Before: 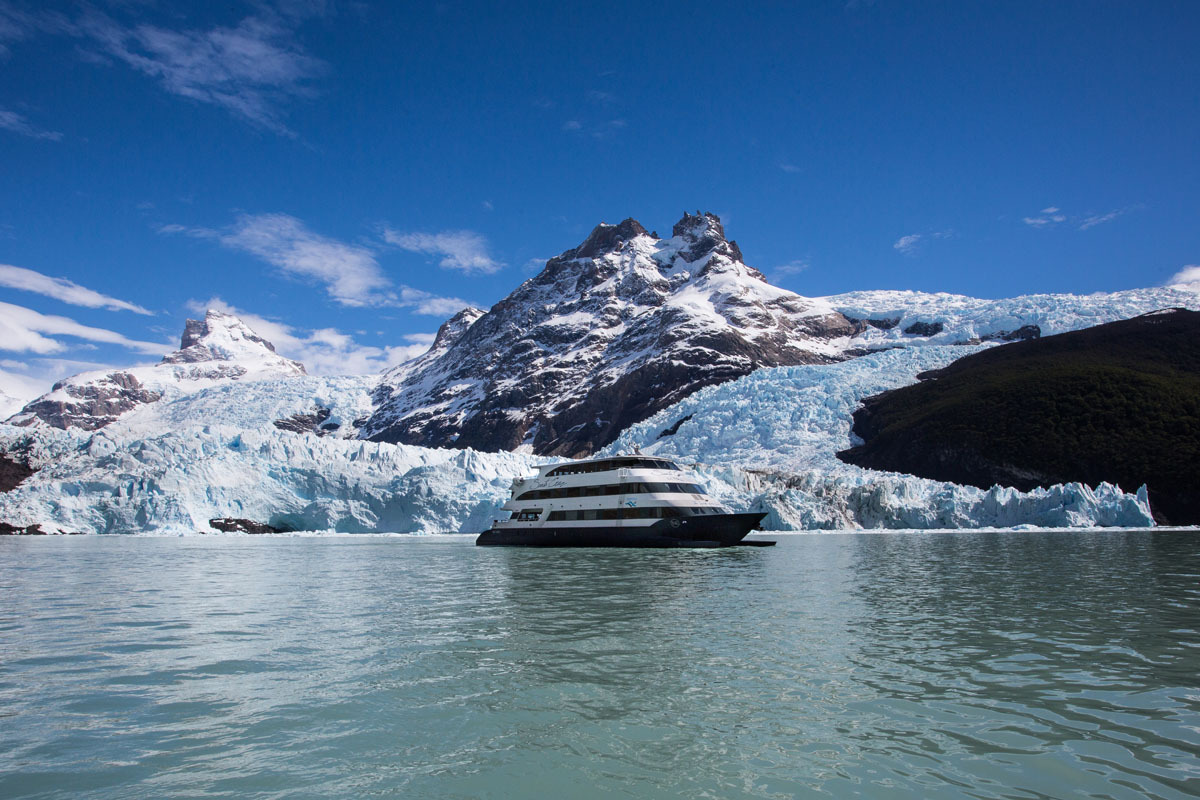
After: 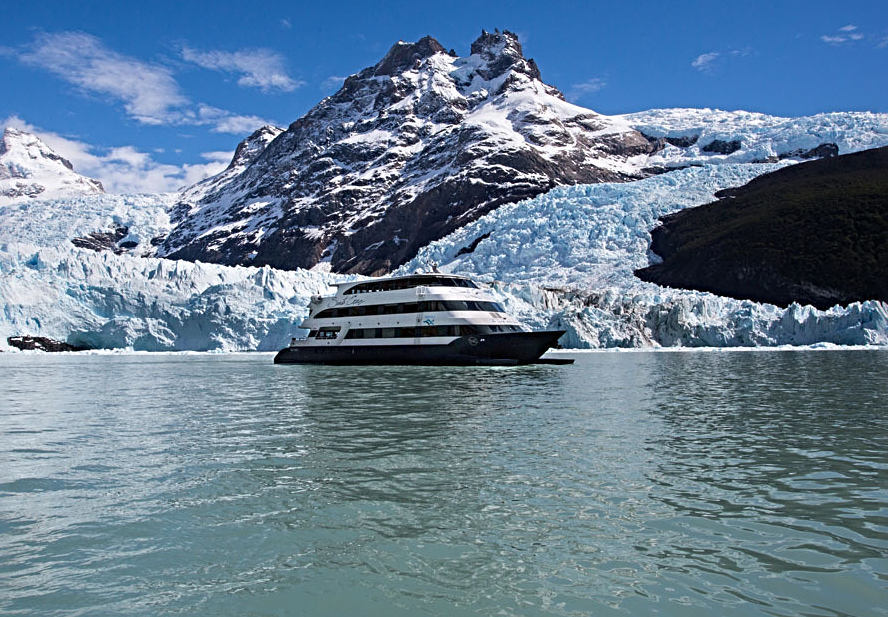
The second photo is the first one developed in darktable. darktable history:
sharpen: radius 4
crop: left 16.871%, top 22.857%, right 9.116%
